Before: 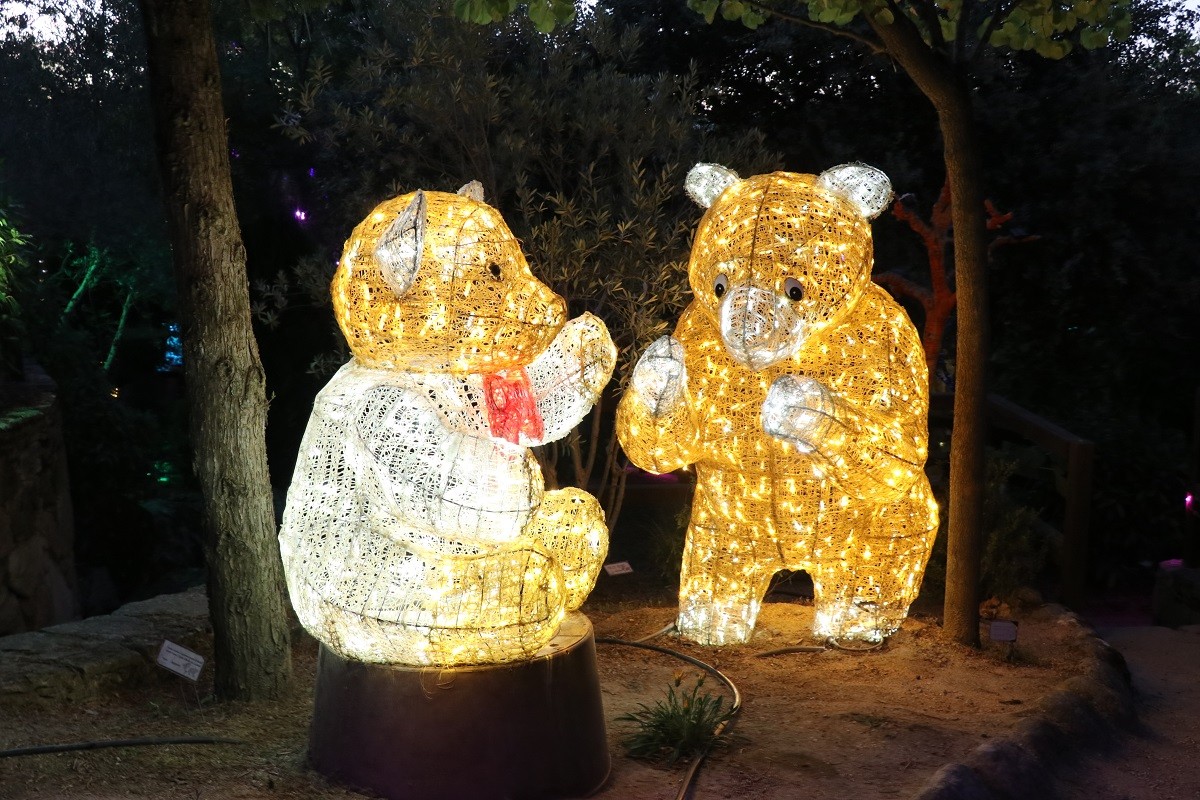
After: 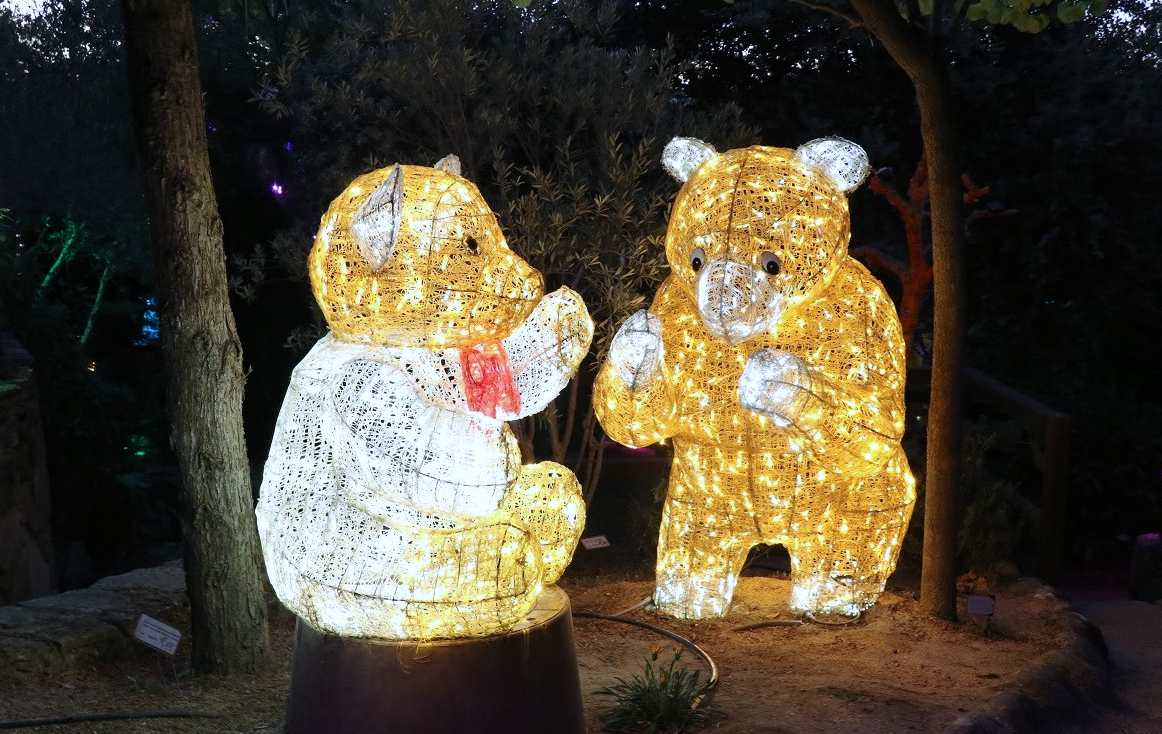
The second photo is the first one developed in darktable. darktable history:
color calibration: illuminant as shot in camera, x 0.358, y 0.373, temperature 4628.91 K
crop: left 1.964%, top 3.251%, right 1.122%, bottom 4.933%
white balance: red 0.967, blue 1.049
